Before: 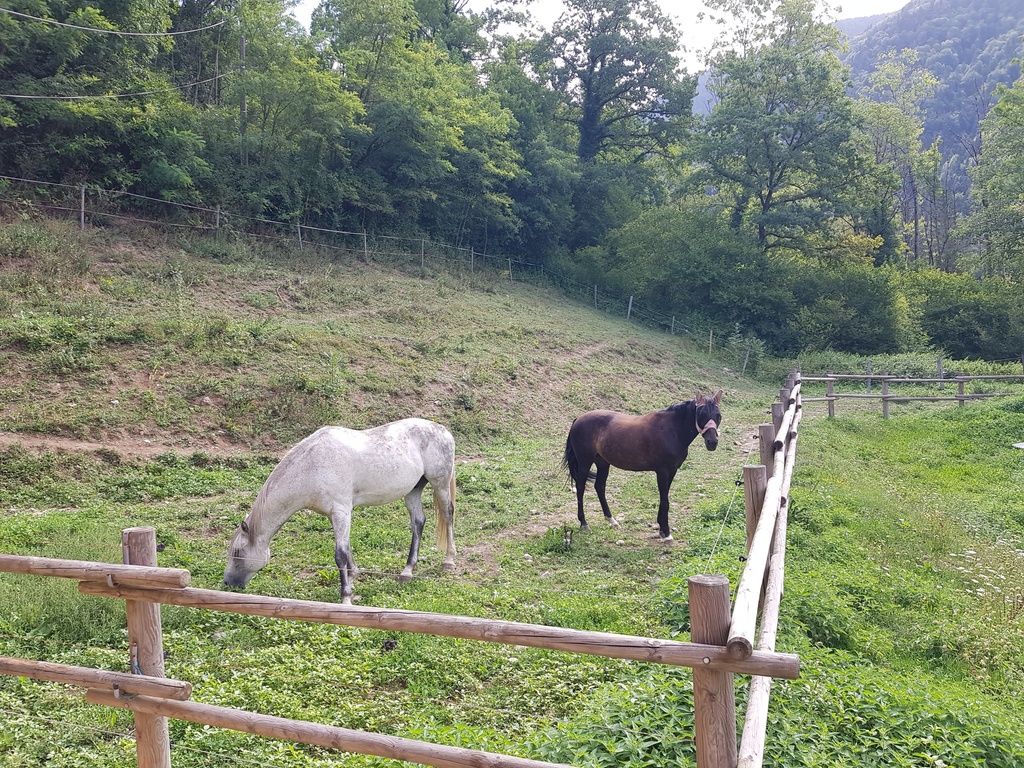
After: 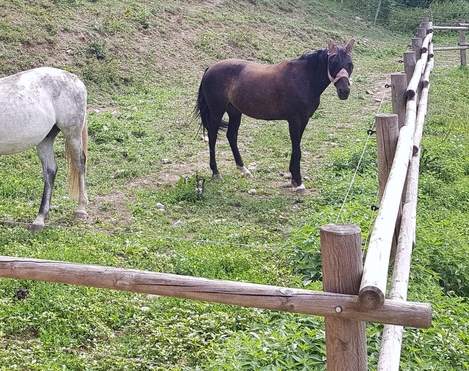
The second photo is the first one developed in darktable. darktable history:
crop: left 35.976%, top 45.819%, right 18.162%, bottom 5.807%
grain: coarseness 7.08 ISO, strength 21.67%, mid-tones bias 59.58%
white balance: red 0.986, blue 1.01
